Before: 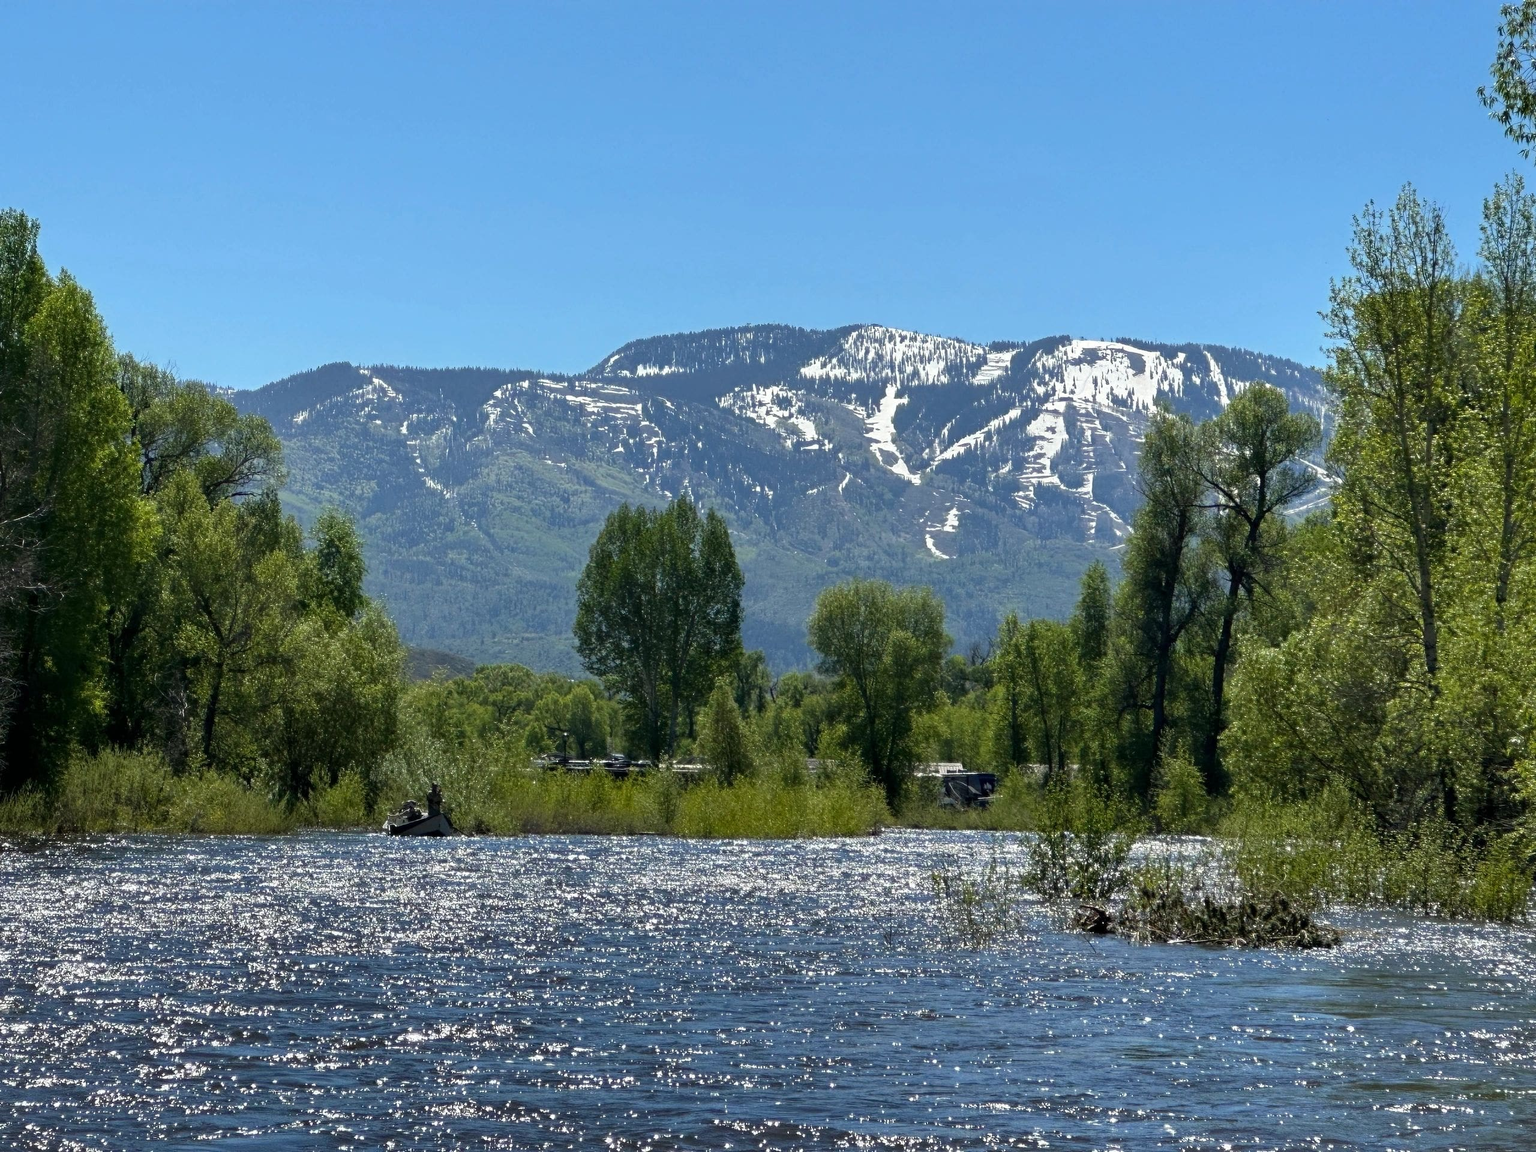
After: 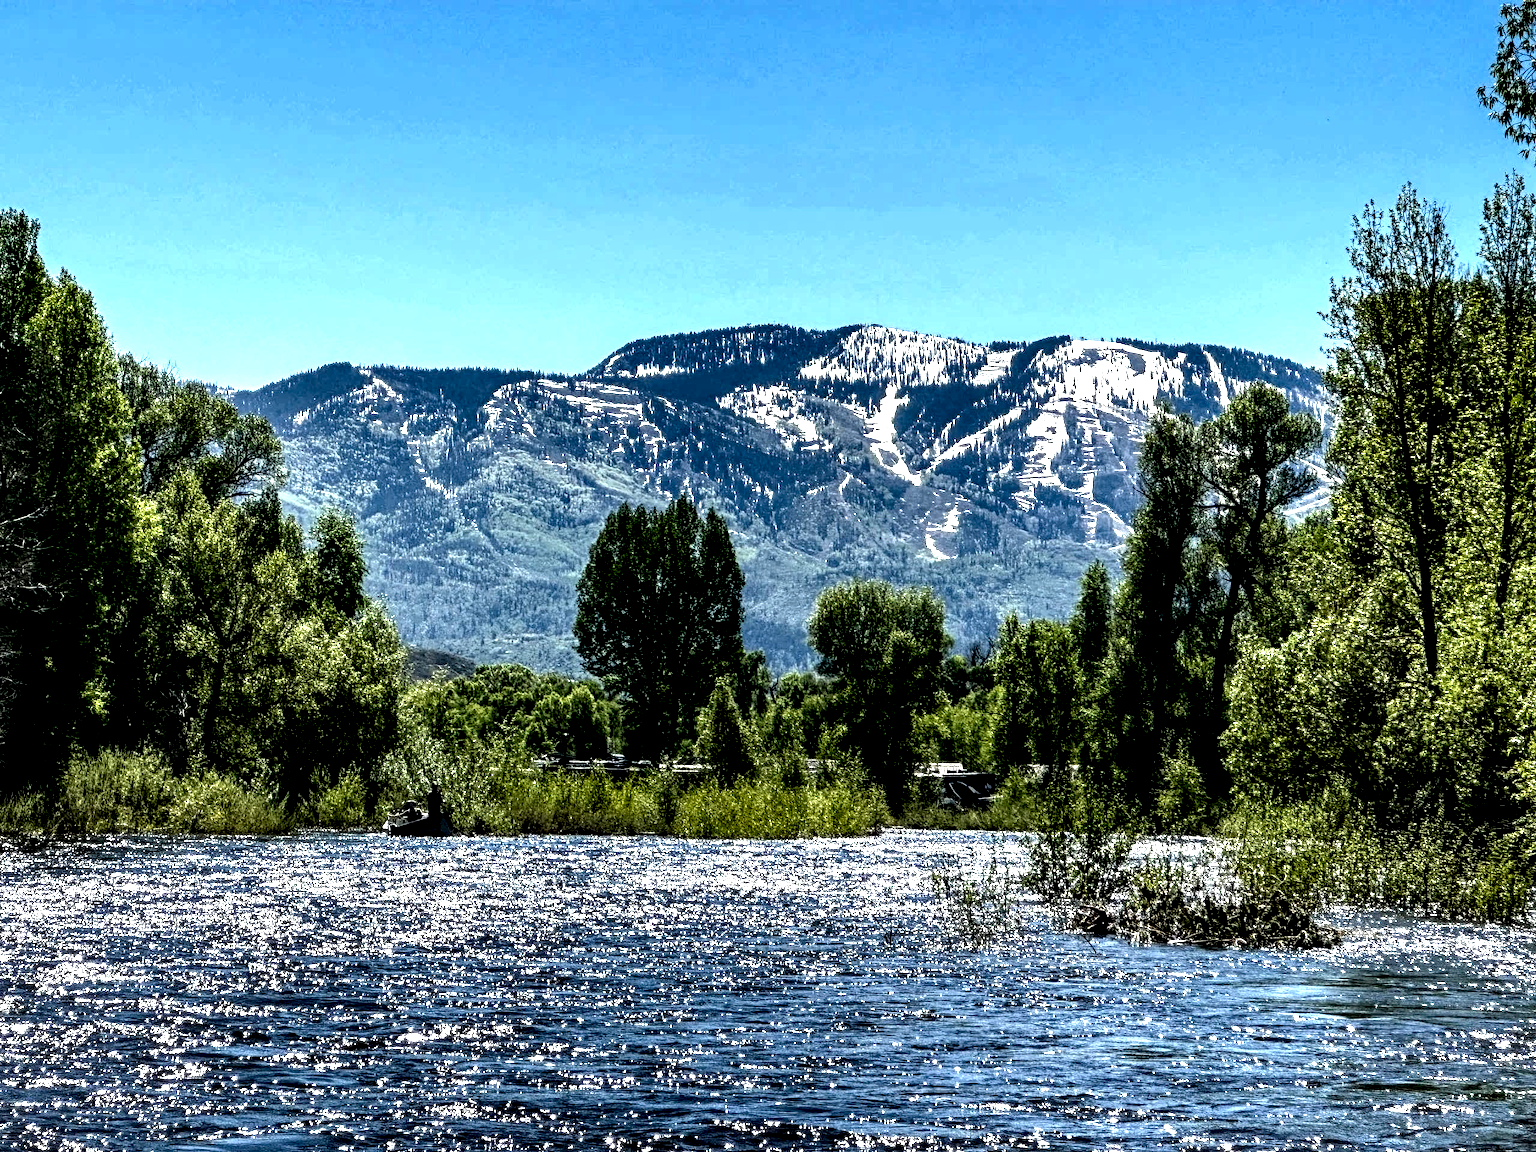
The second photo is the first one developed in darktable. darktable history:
local contrast: highlights 108%, shadows 45%, detail 295%
contrast brightness saturation: contrast 0.179, saturation 0.299
